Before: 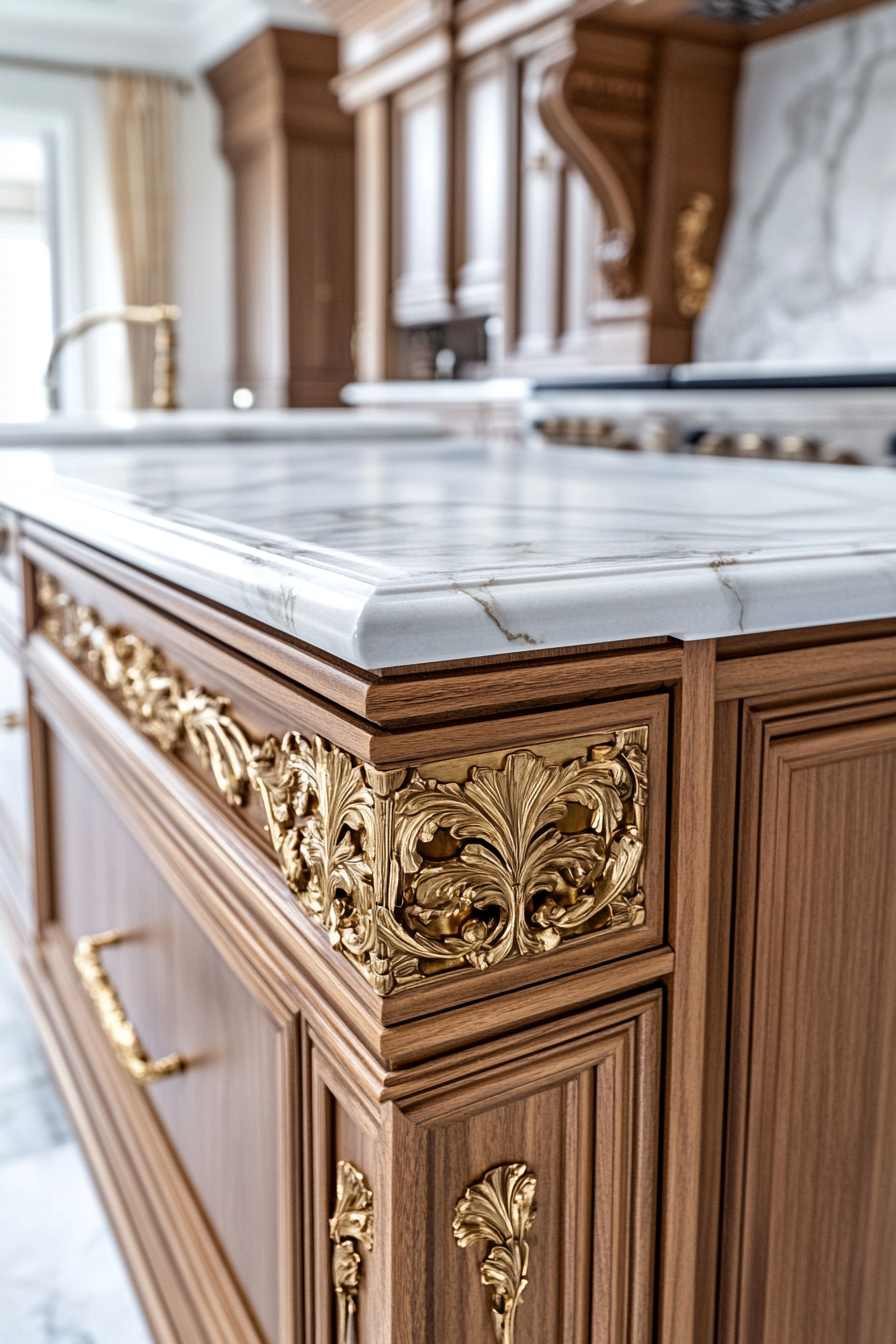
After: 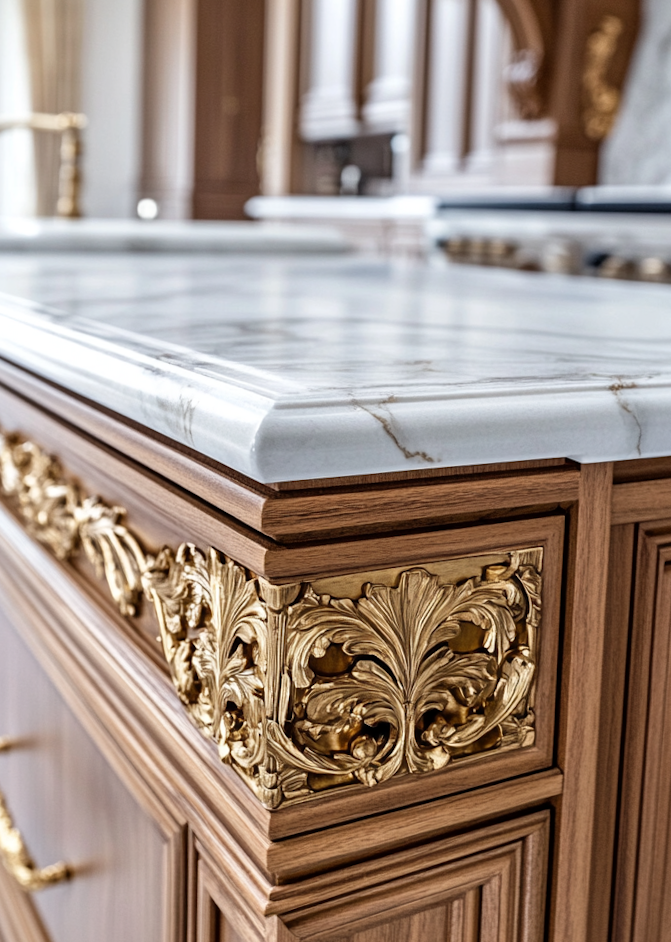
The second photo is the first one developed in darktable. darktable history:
crop and rotate: left 11.831%, top 11.346%, right 13.429%, bottom 13.899%
rotate and perspective: rotation 1.57°, crop left 0.018, crop right 0.982, crop top 0.039, crop bottom 0.961
